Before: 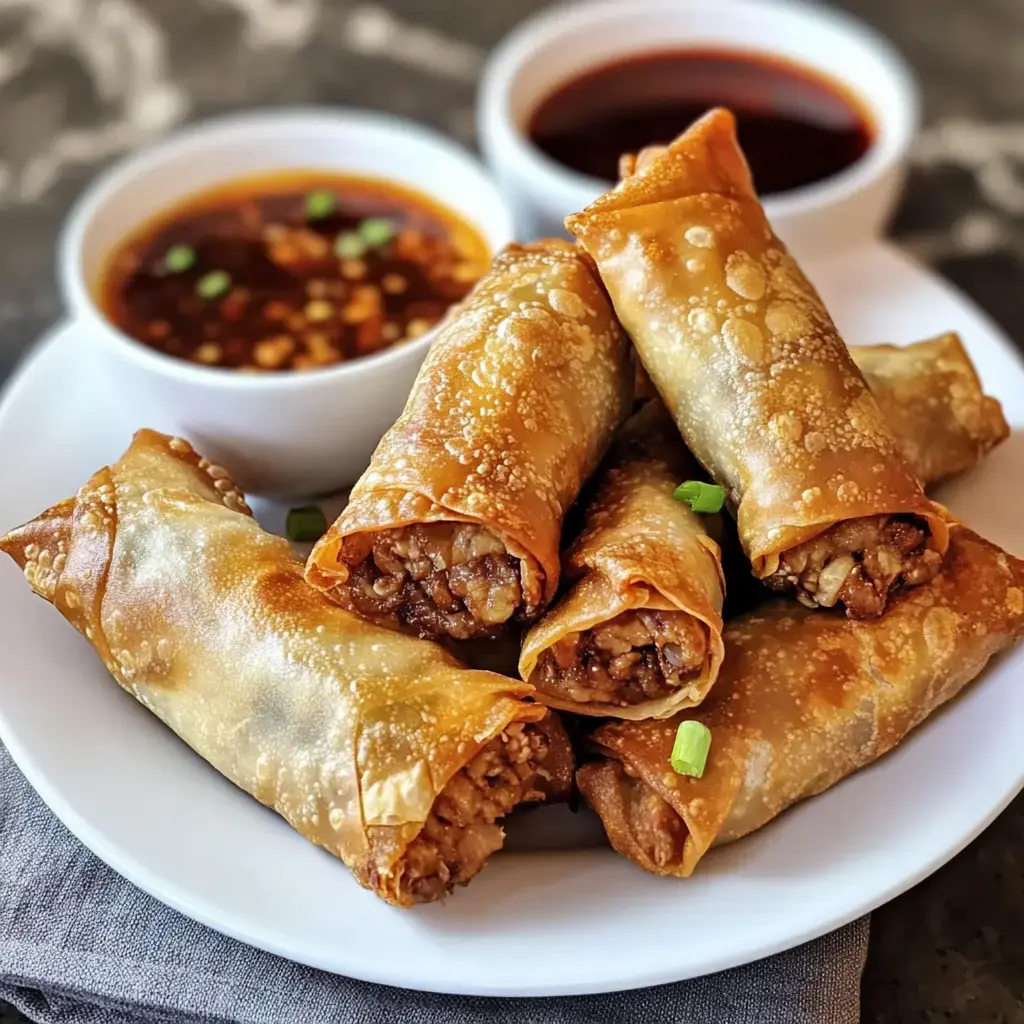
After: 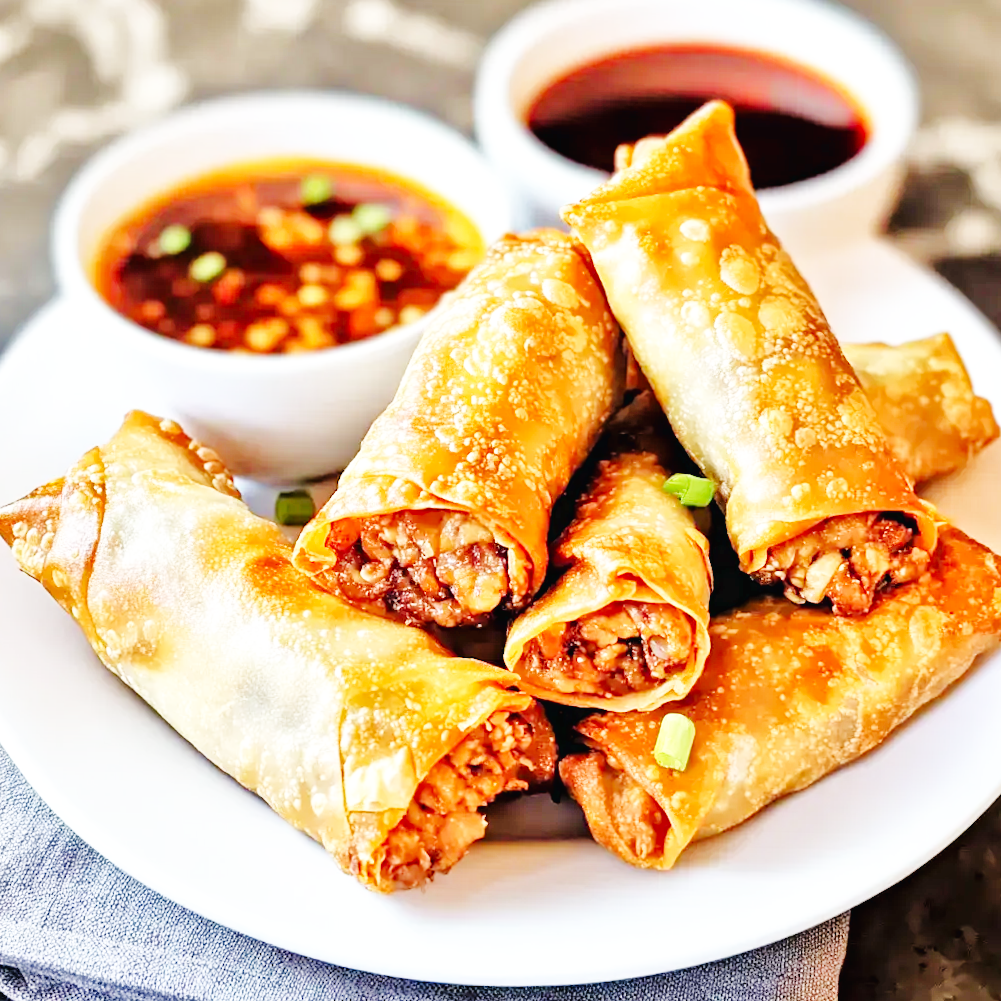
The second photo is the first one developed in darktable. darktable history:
crop and rotate: angle -1.3°
tone equalizer: -7 EV 0.158 EV, -6 EV 0.581 EV, -5 EV 1.16 EV, -4 EV 1.36 EV, -3 EV 1.18 EV, -2 EV 0.6 EV, -1 EV 0.158 EV
base curve: curves: ch0 [(0, 0.003) (0.001, 0.002) (0.006, 0.004) (0.02, 0.022) (0.048, 0.086) (0.094, 0.234) (0.162, 0.431) (0.258, 0.629) (0.385, 0.8) (0.548, 0.918) (0.751, 0.988) (1, 1)], preserve colors none
